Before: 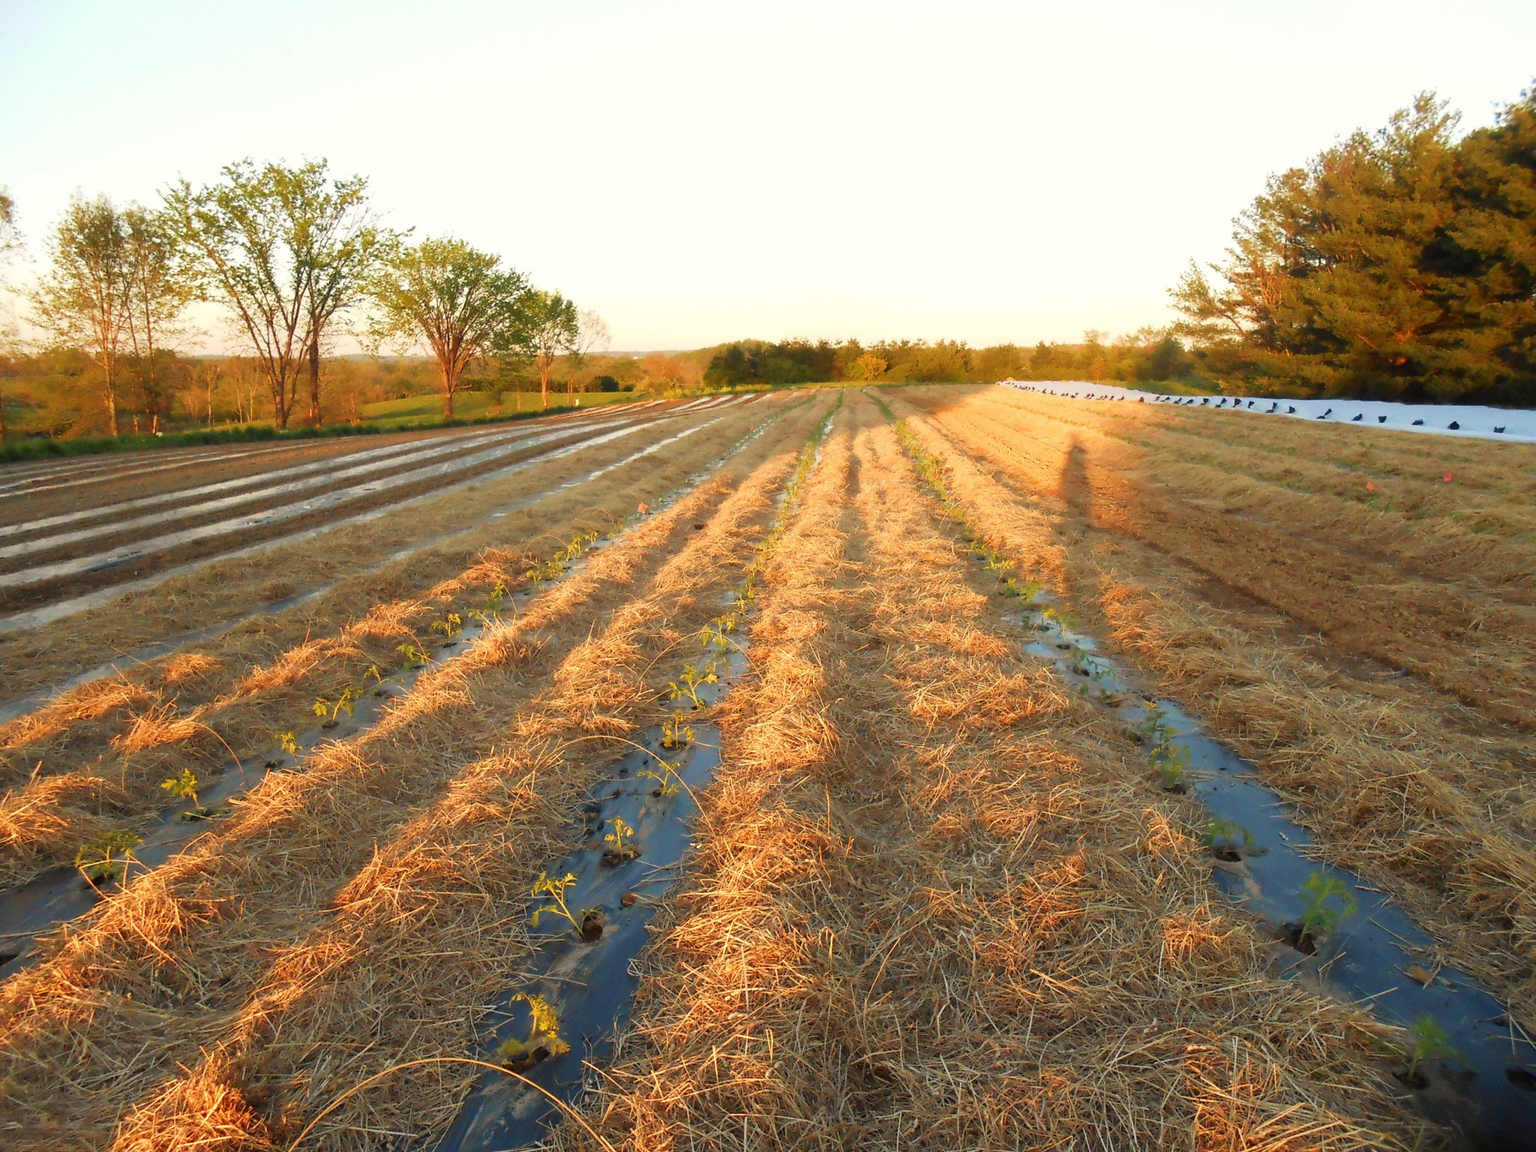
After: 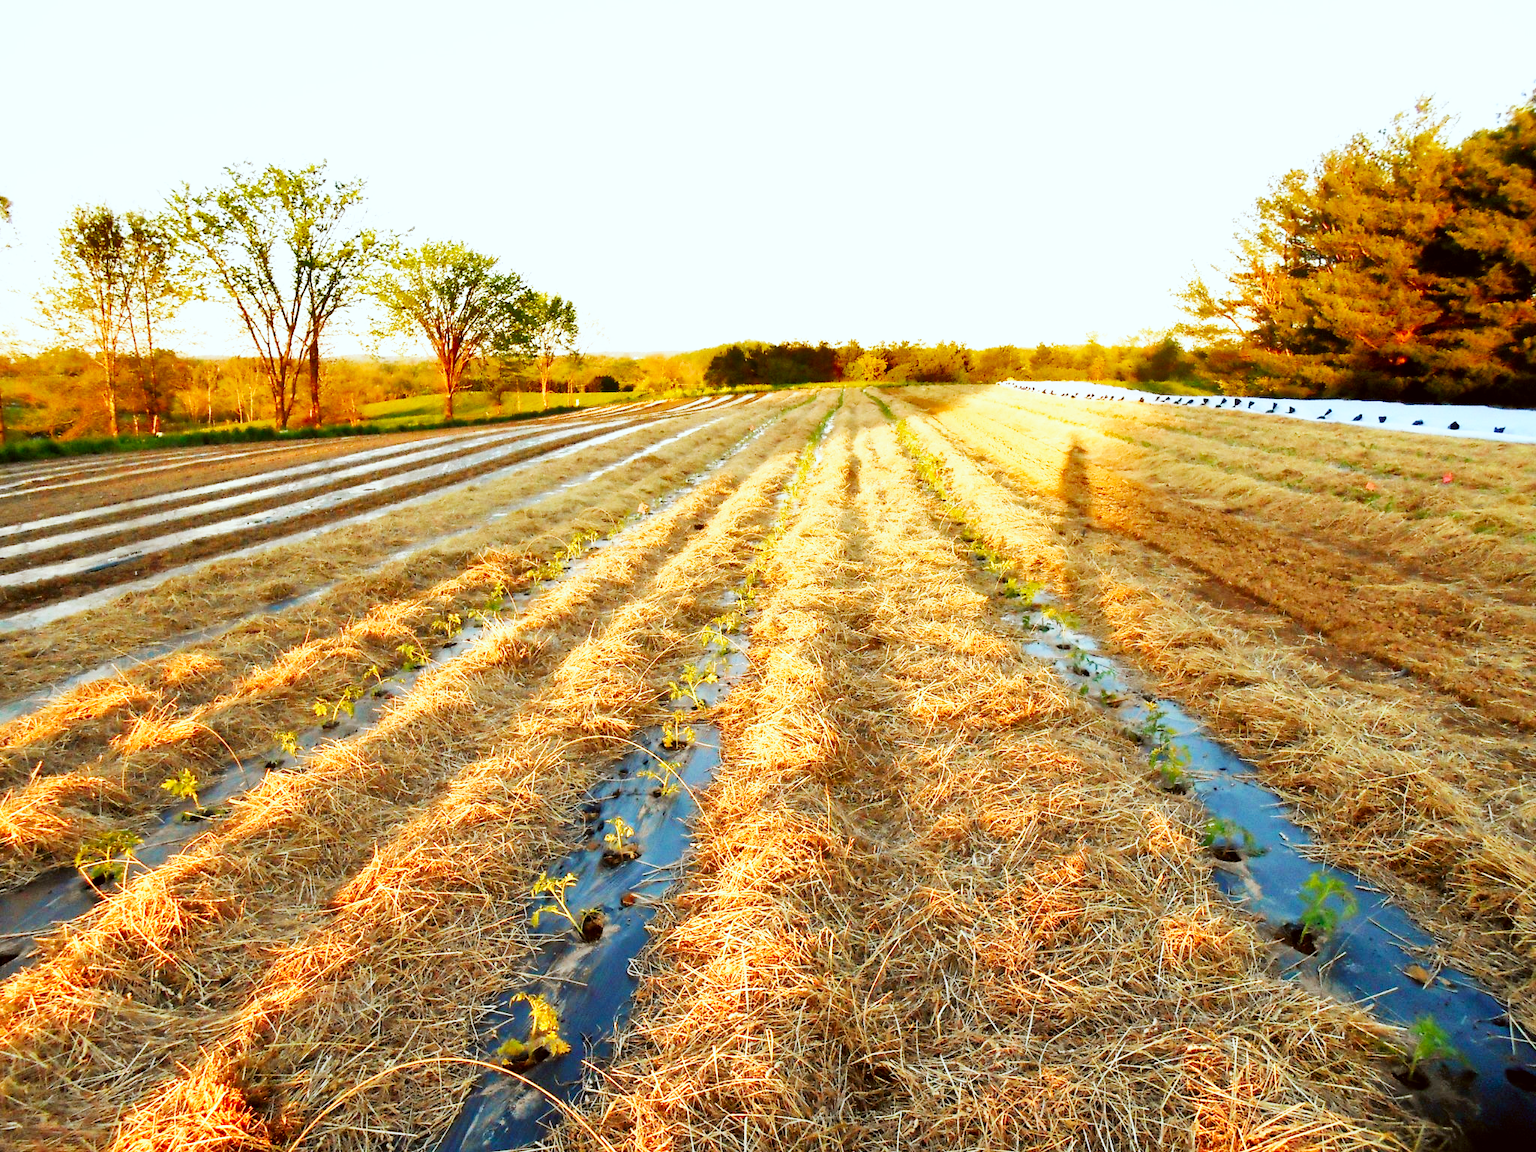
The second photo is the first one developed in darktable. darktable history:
color correction: highlights a* -3.07, highlights b* -6.38, shadows a* 3.23, shadows b* 5.54
base curve: curves: ch0 [(0, 0) (0.007, 0.004) (0.027, 0.03) (0.046, 0.07) (0.207, 0.54) (0.442, 0.872) (0.673, 0.972) (1, 1)], preserve colors none
shadows and highlights: low approximation 0.01, soften with gaussian
exposure: black level correction 0.007, compensate highlight preservation false
